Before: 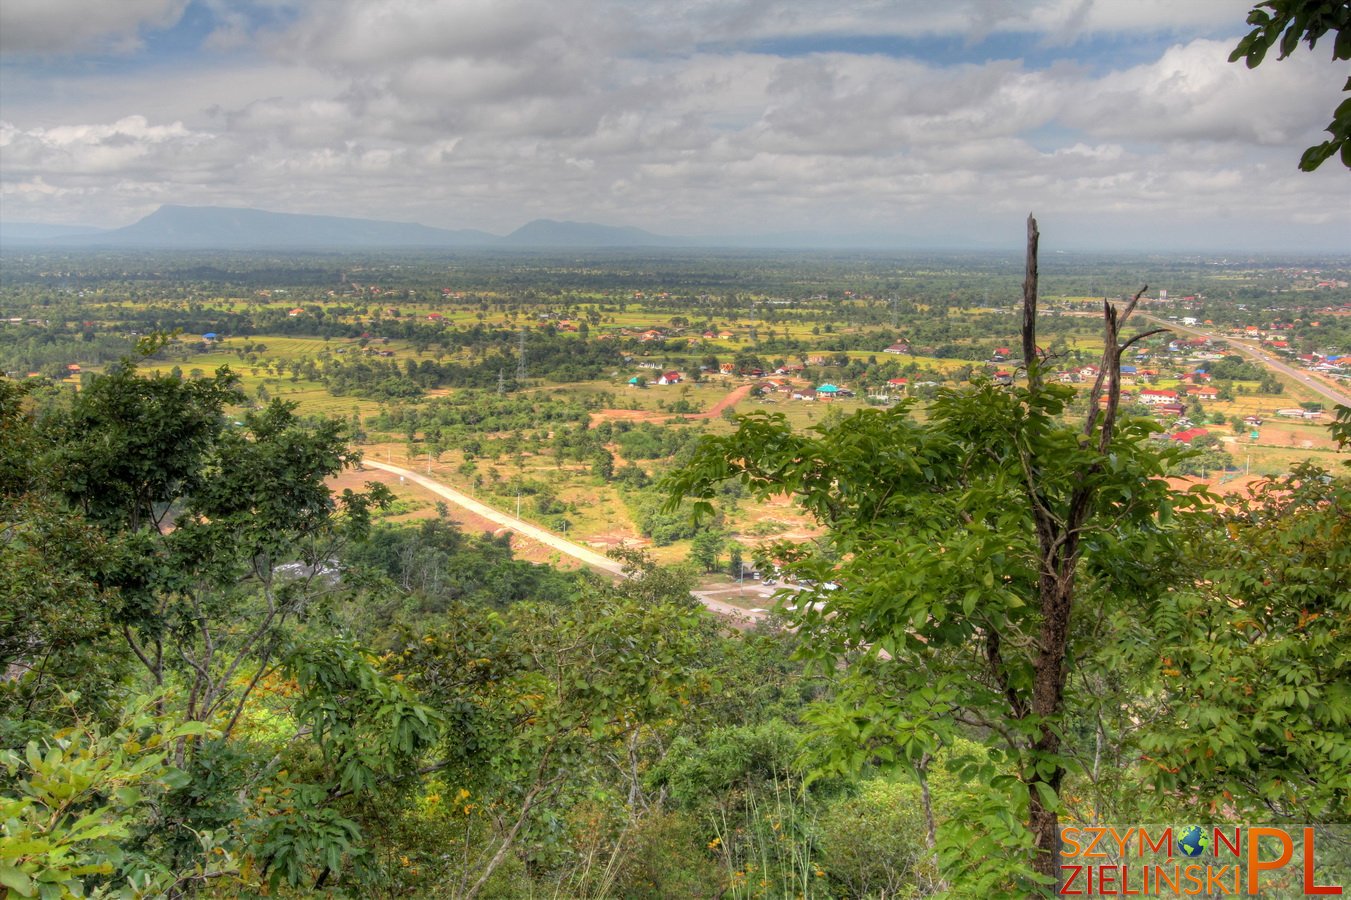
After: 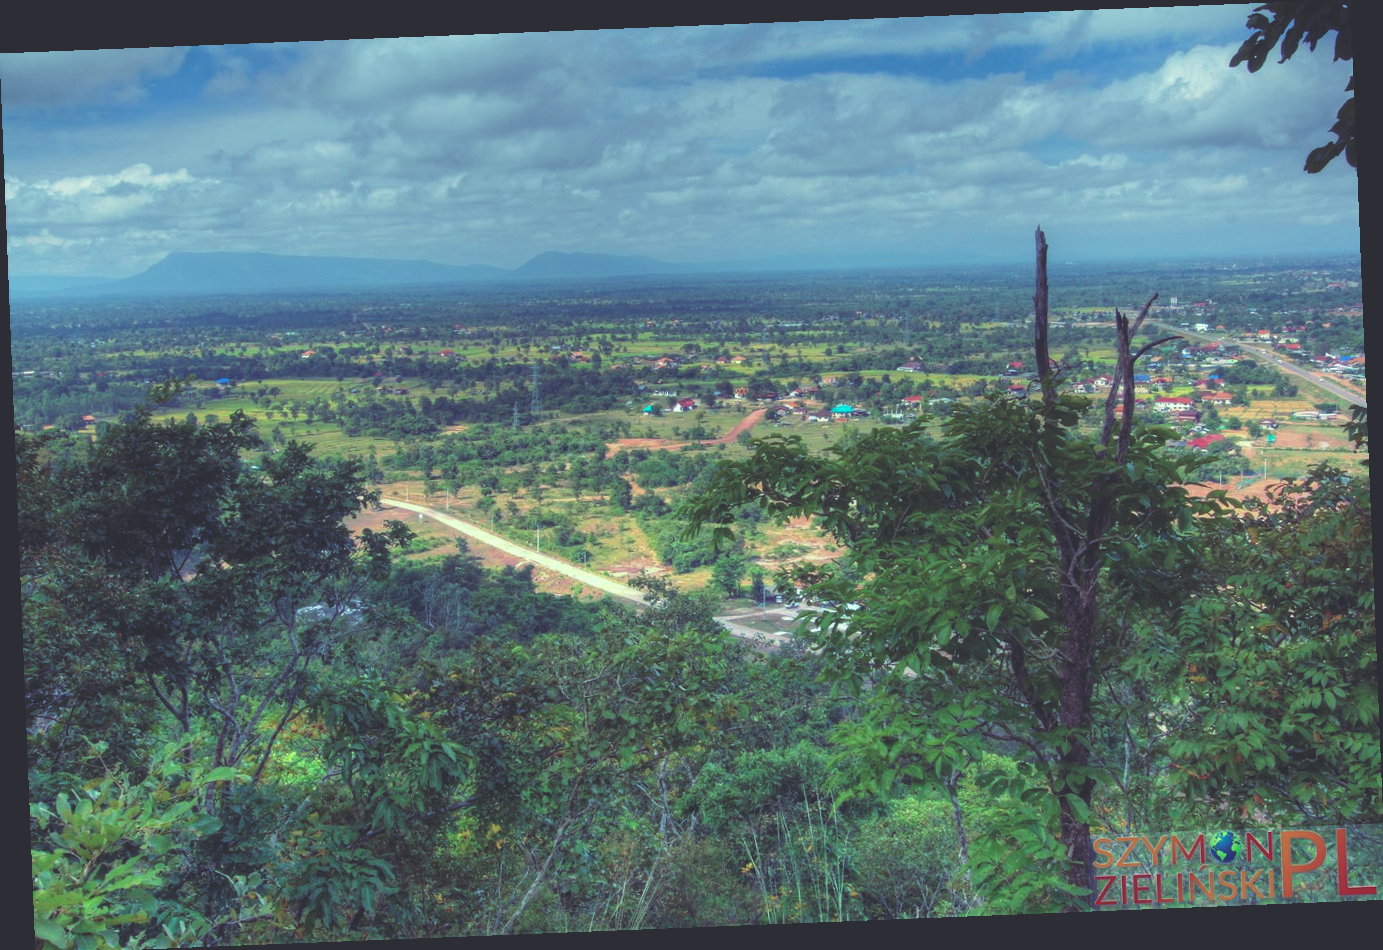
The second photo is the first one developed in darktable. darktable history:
rotate and perspective: rotation -2.29°, automatic cropping off
crop: top 0.05%, bottom 0.098%
rgb curve: curves: ch0 [(0, 0.186) (0.314, 0.284) (0.576, 0.466) (0.805, 0.691) (0.936, 0.886)]; ch1 [(0, 0.186) (0.314, 0.284) (0.581, 0.534) (0.771, 0.746) (0.936, 0.958)]; ch2 [(0, 0.216) (0.275, 0.39) (1, 1)], mode RGB, independent channels, compensate middle gray true, preserve colors none
